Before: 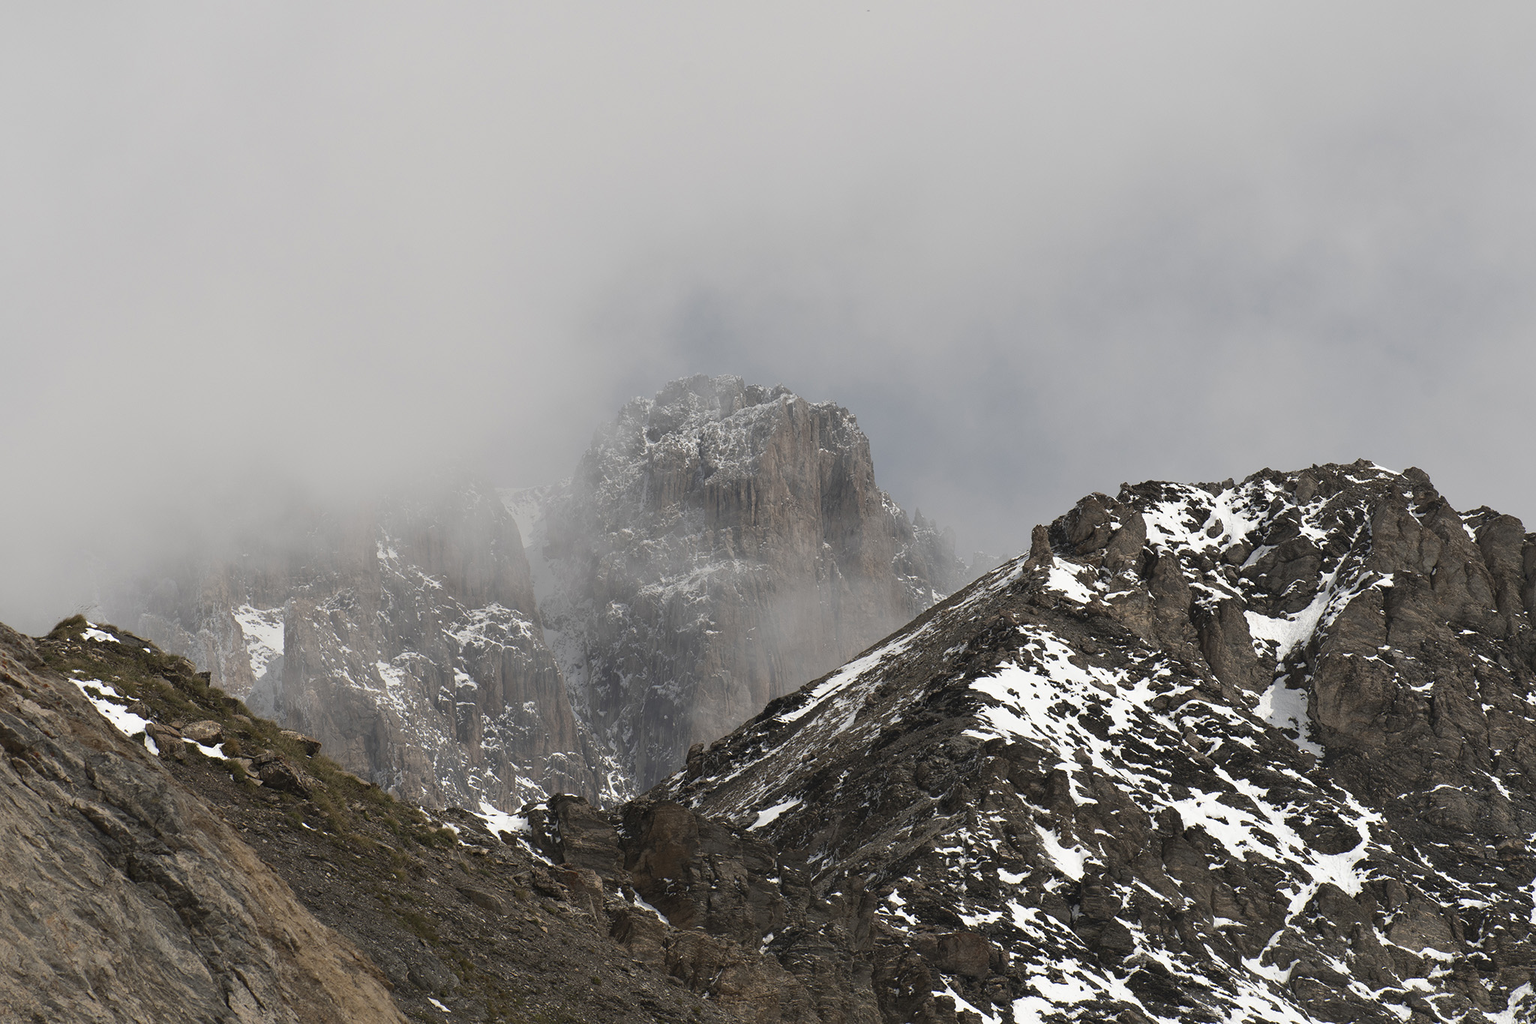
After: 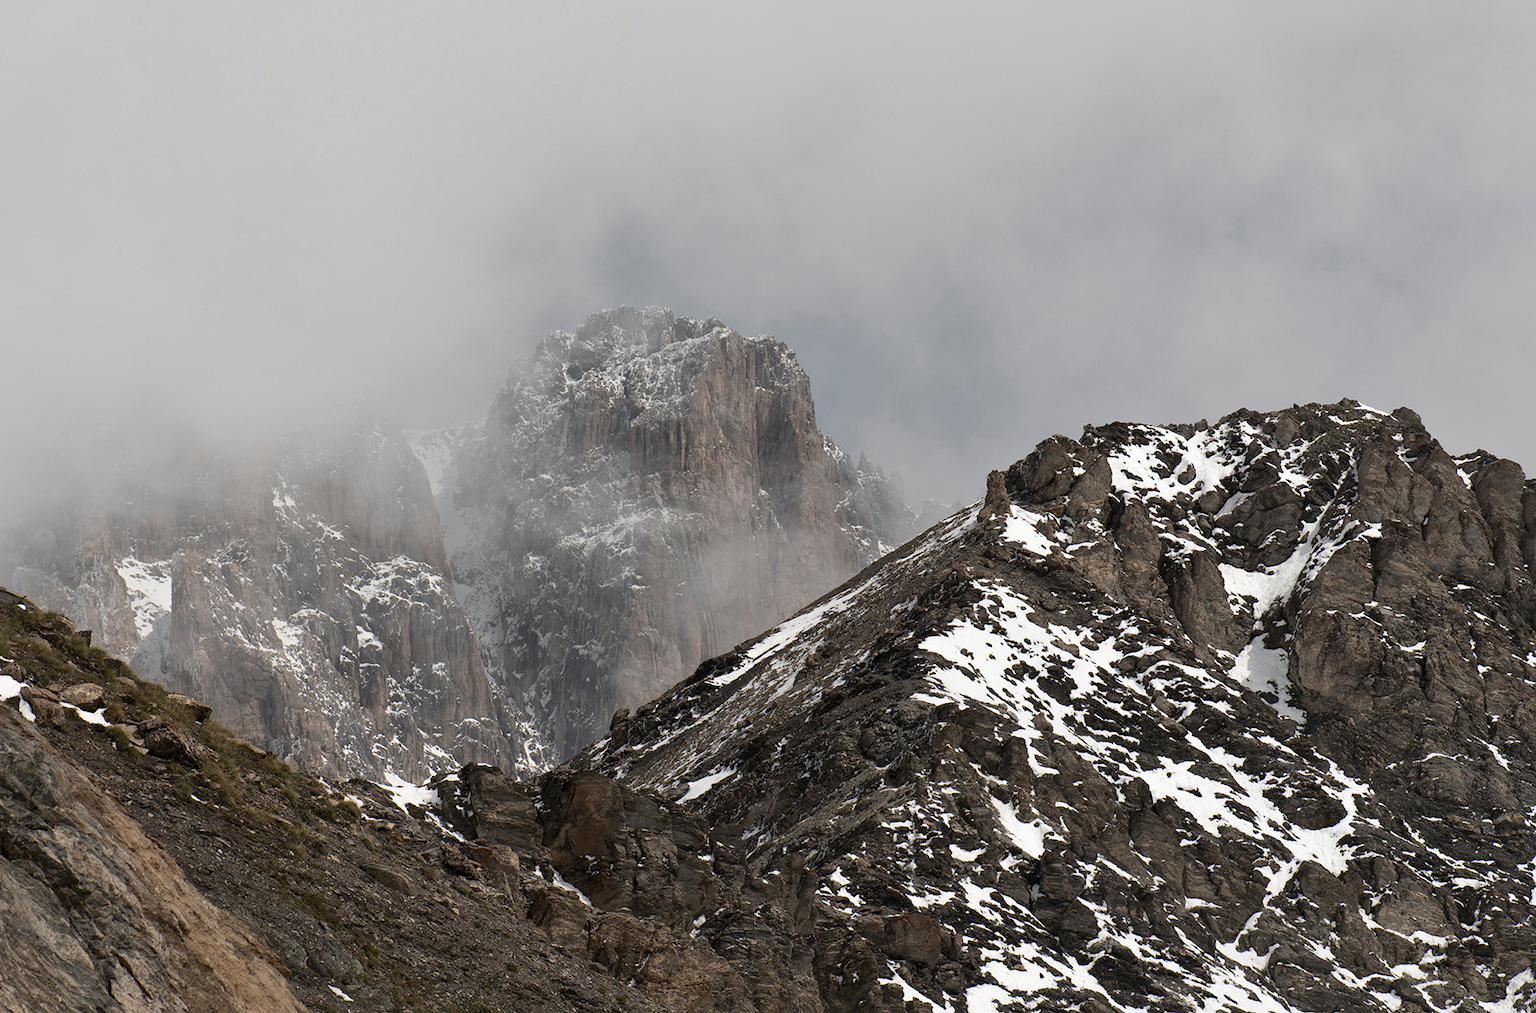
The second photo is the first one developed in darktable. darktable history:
local contrast: mode bilateral grid, contrast 20, coarseness 50, detail 132%, midtone range 0.2
crop and rotate: left 8.262%, top 9.226%
